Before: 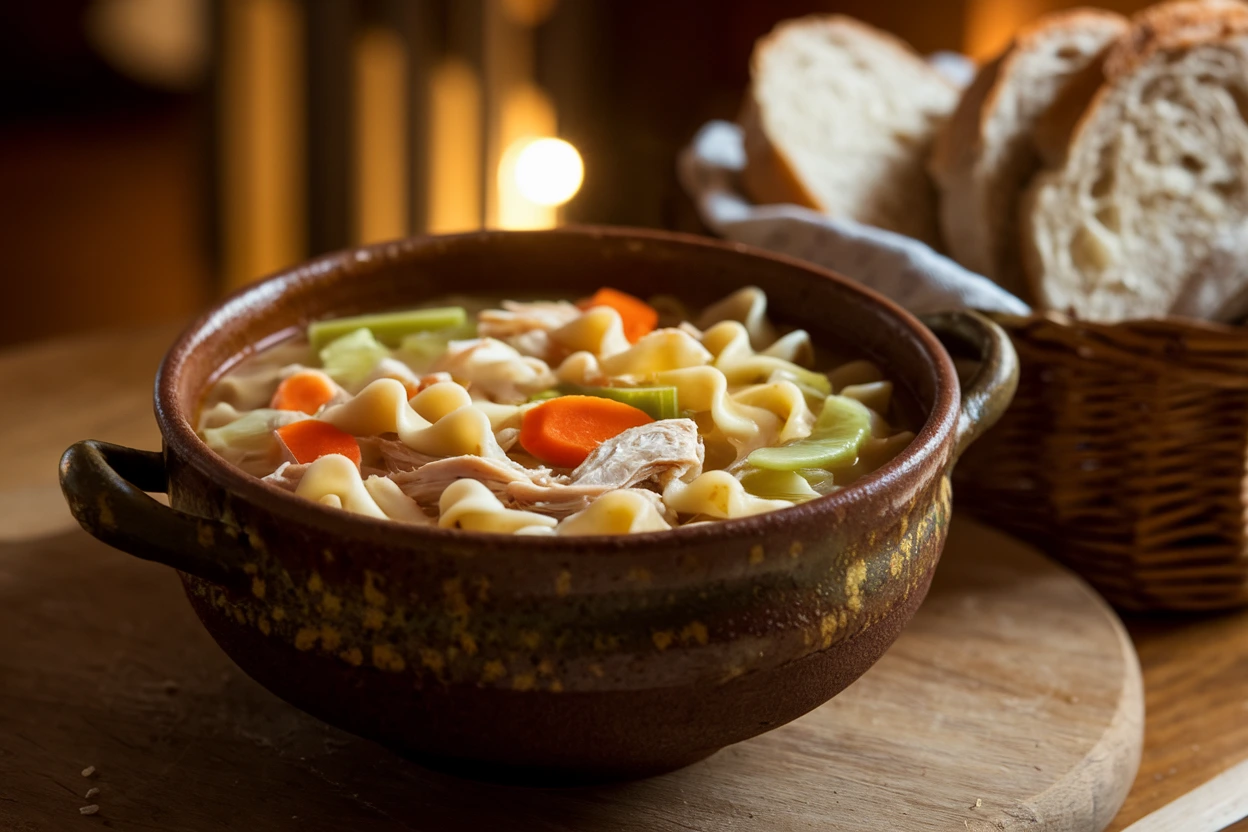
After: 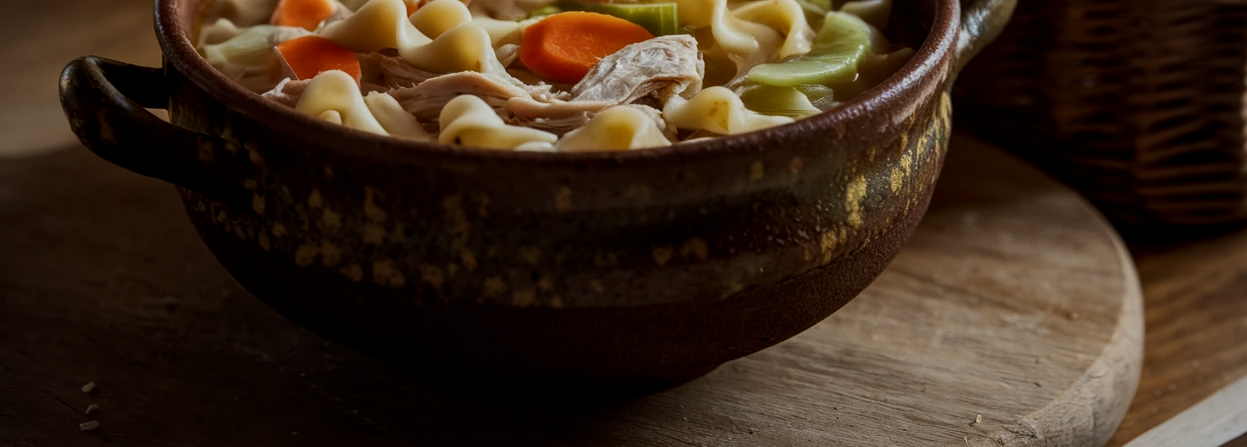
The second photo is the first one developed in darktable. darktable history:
tone equalizer: -8 EV -0.417 EV, -7 EV -0.389 EV, -6 EV -0.333 EV, -5 EV -0.222 EV, -3 EV 0.222 EV, -2 EV 0.333 EV, -1 EV 0.389 EV, +0 EV 0.417 EV, edges refinement/feathering 500, mask exposure compensation -1.57 EV, preserve details no
exposure: exposure -1 EV, compensate highlight preservation false
vignetting: on, module defaults
crop and rotate: top 46.237%
local contrast: on, module defaults
